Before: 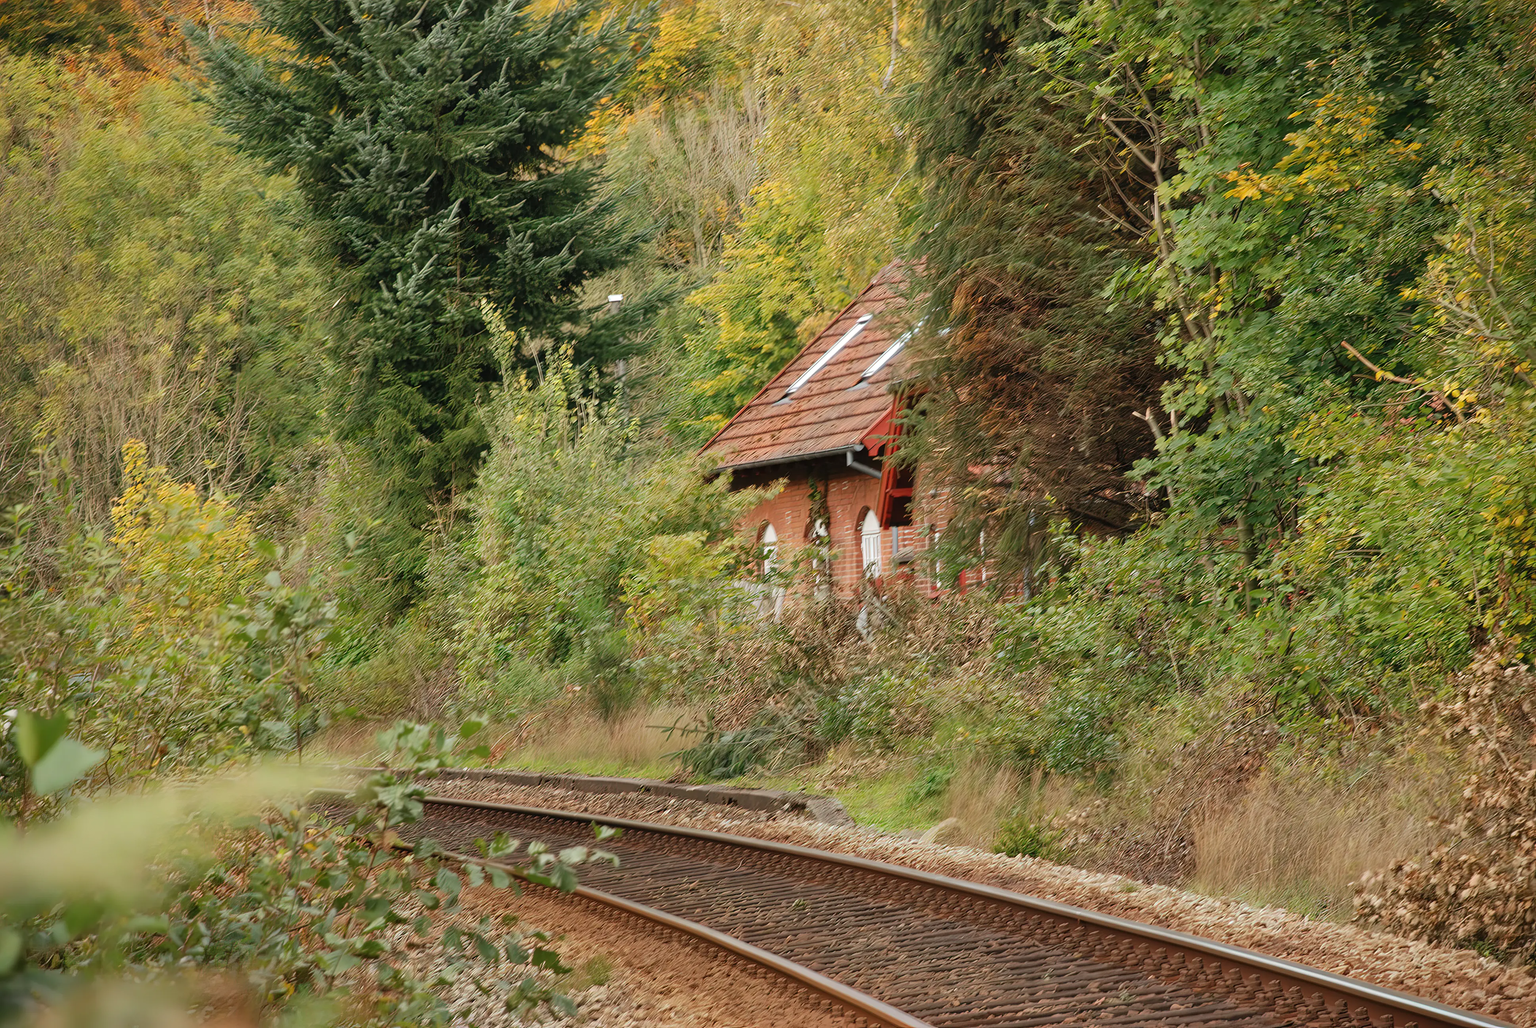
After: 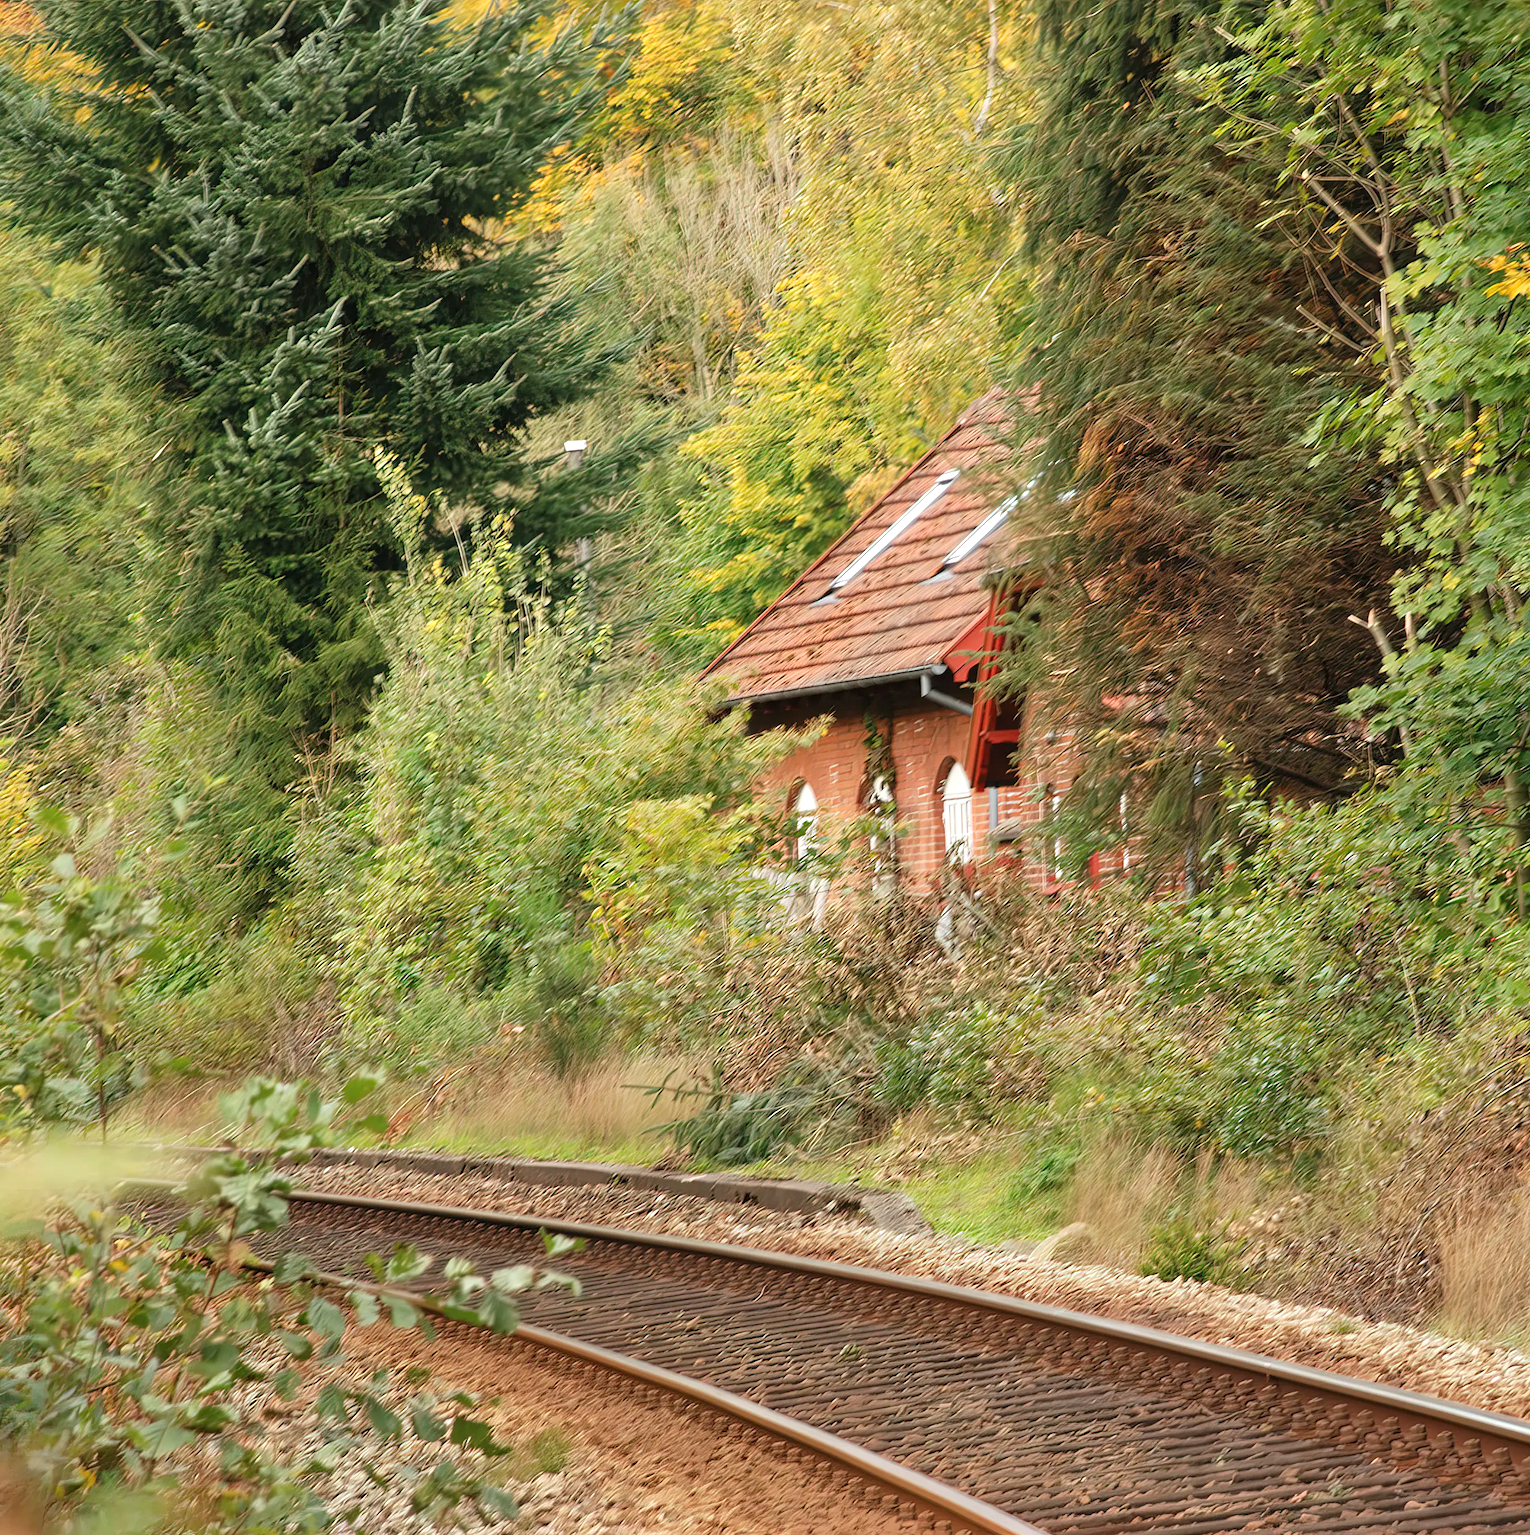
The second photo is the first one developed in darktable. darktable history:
crop and rotate: left 15.055%, right 18.278%
exposure: black level correction 0.001, exposure 0.5 EV, compensate exposure bias true, compensate highlight preservation false
